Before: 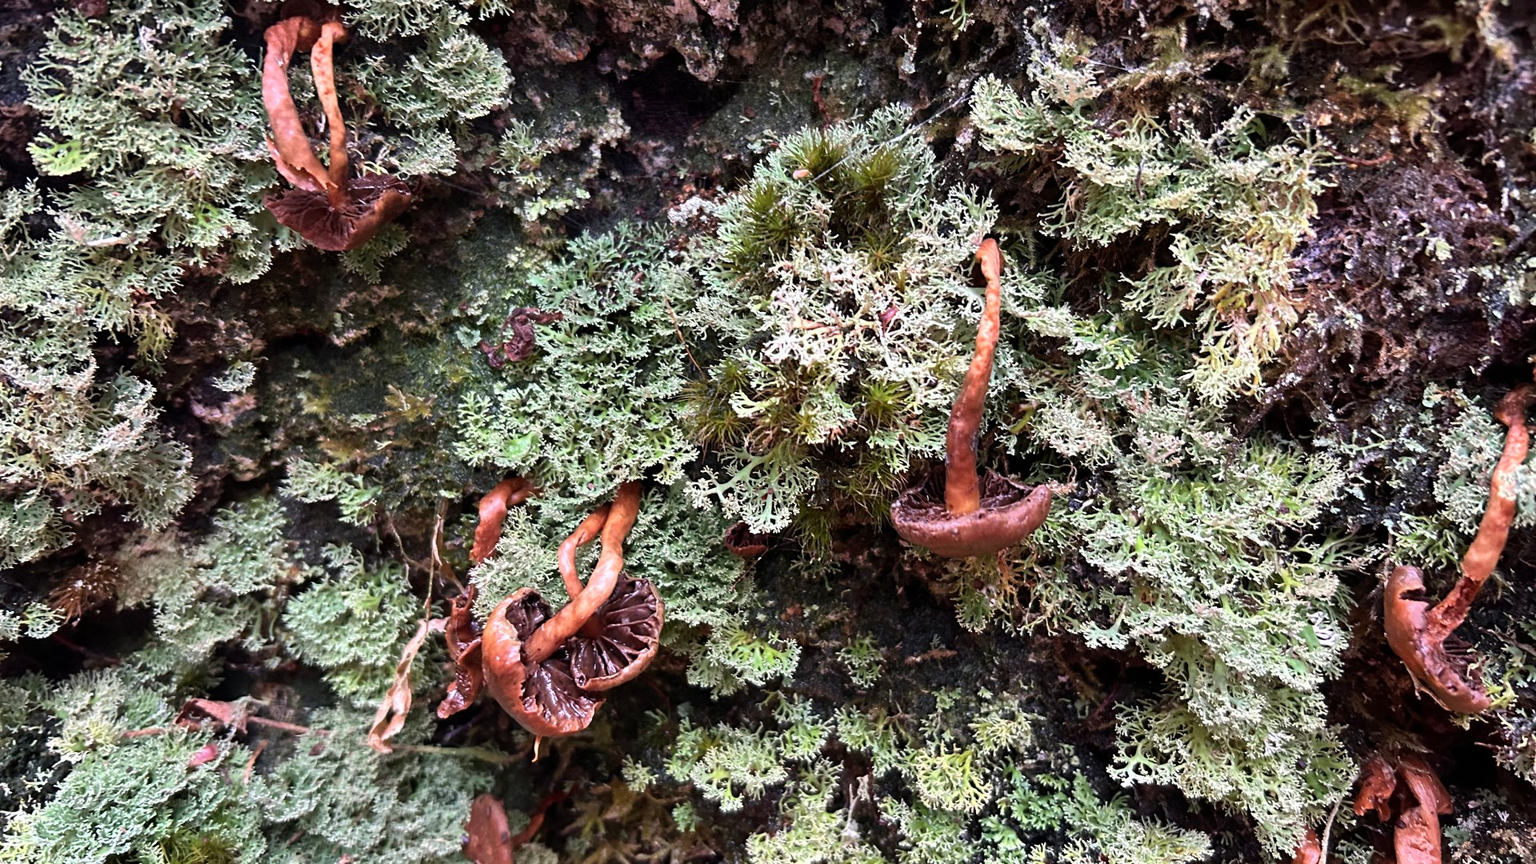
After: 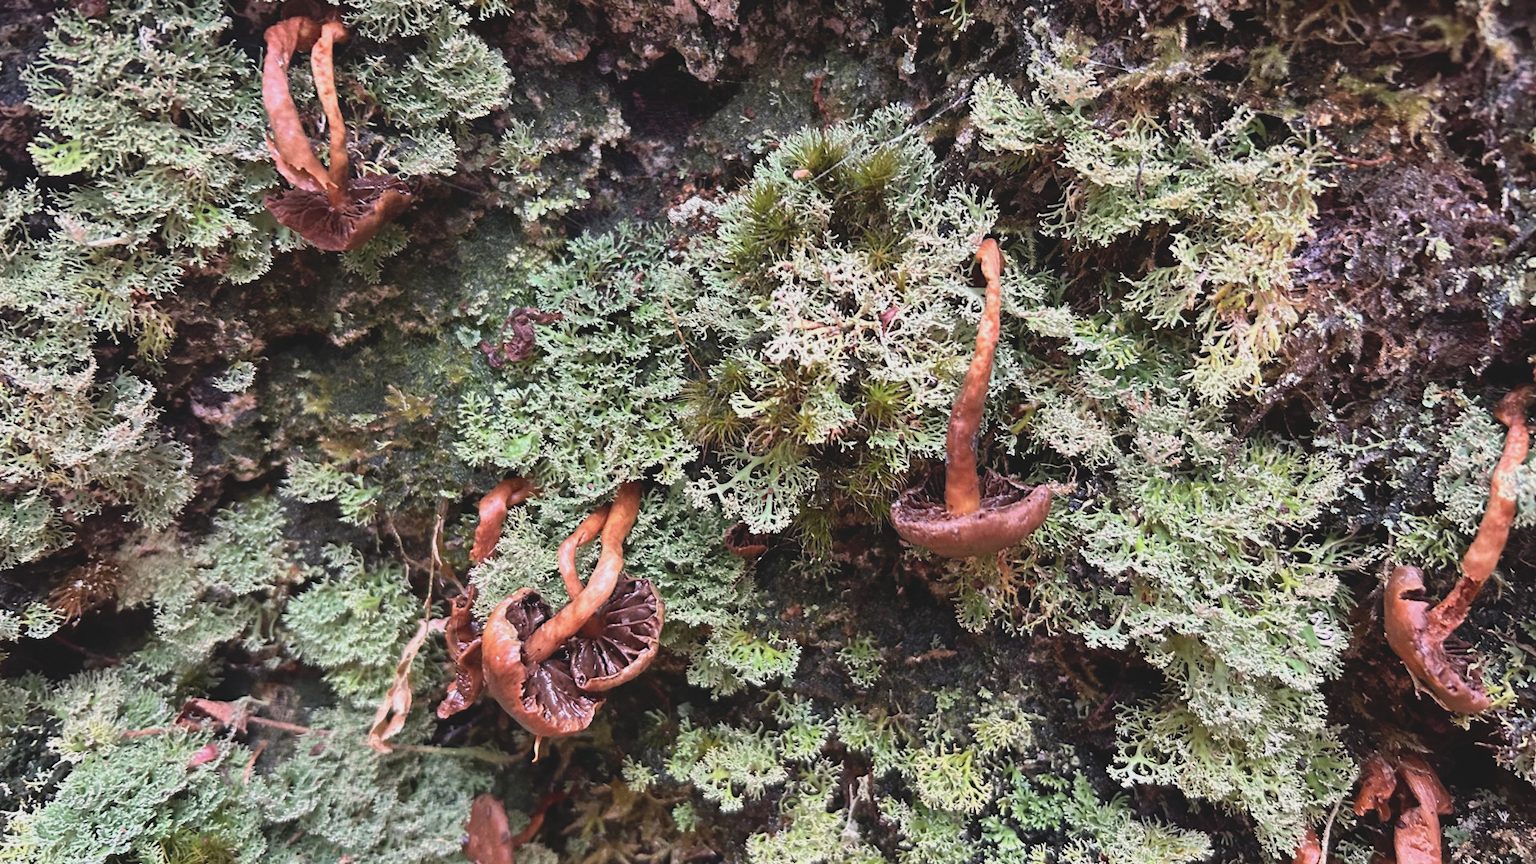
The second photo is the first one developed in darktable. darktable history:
contrast brightness saturation: contrast -0.15, brightness 0.05, saturation -0.12
color calibration: x 0.342, y 0.355, temperature 5146 K
